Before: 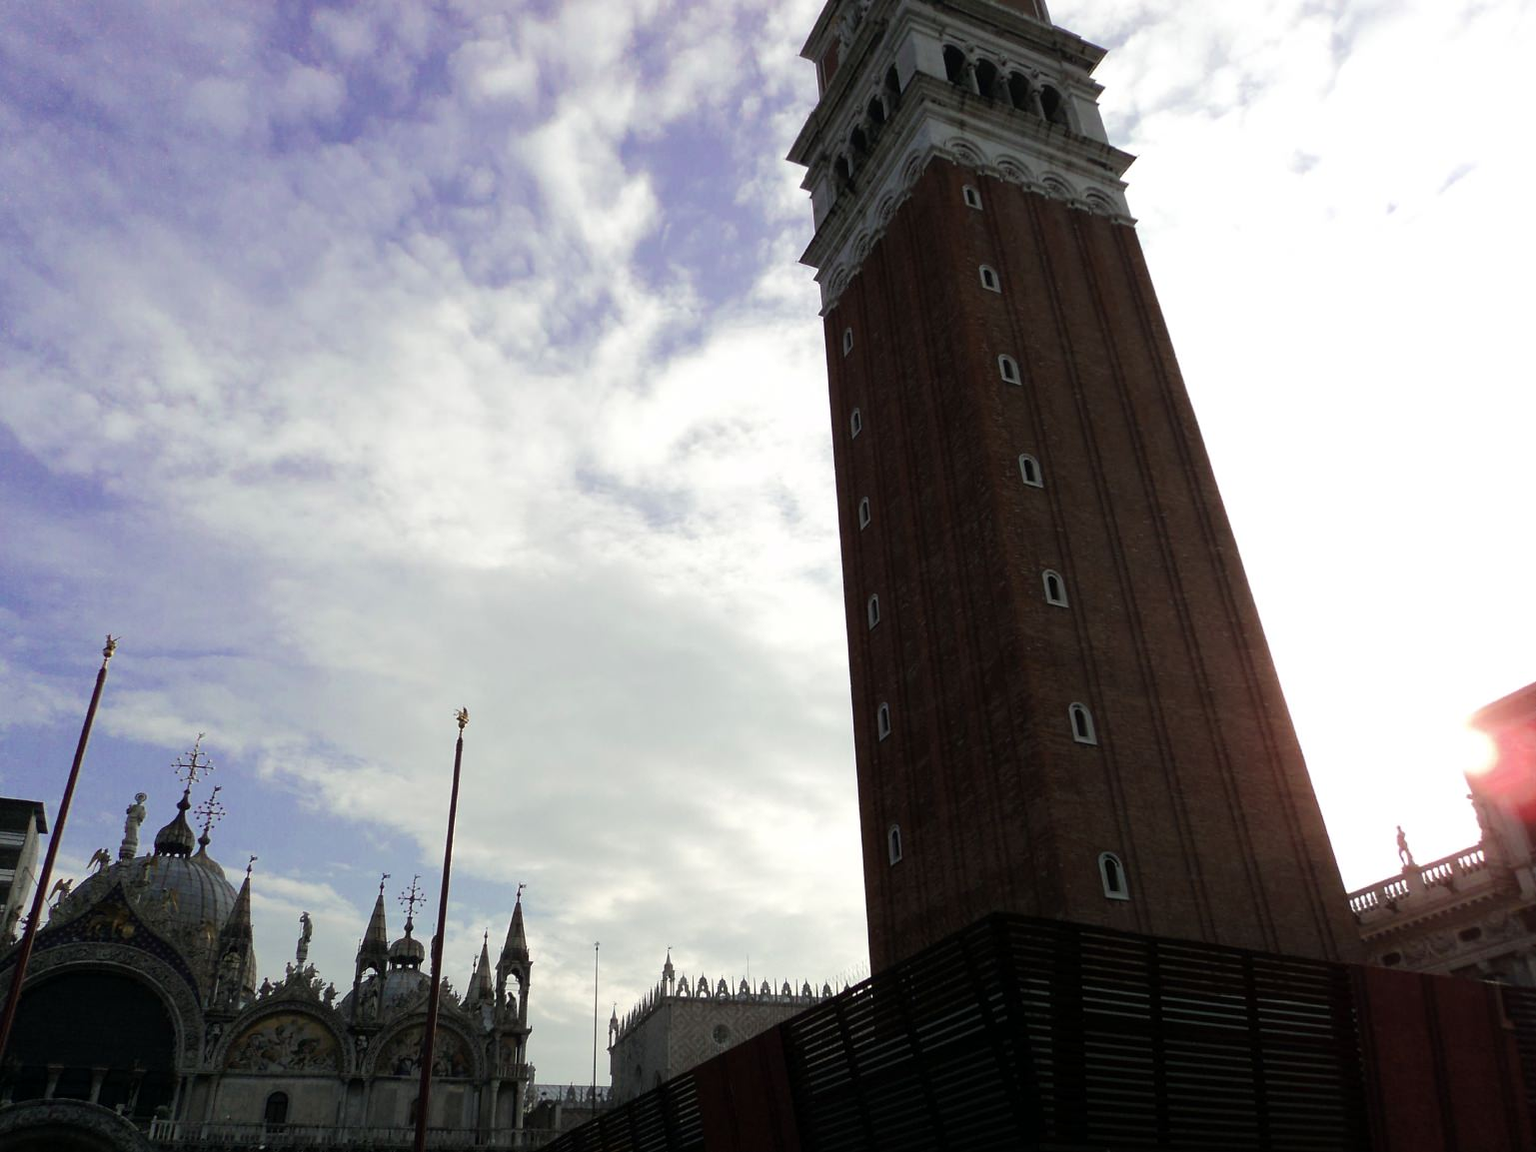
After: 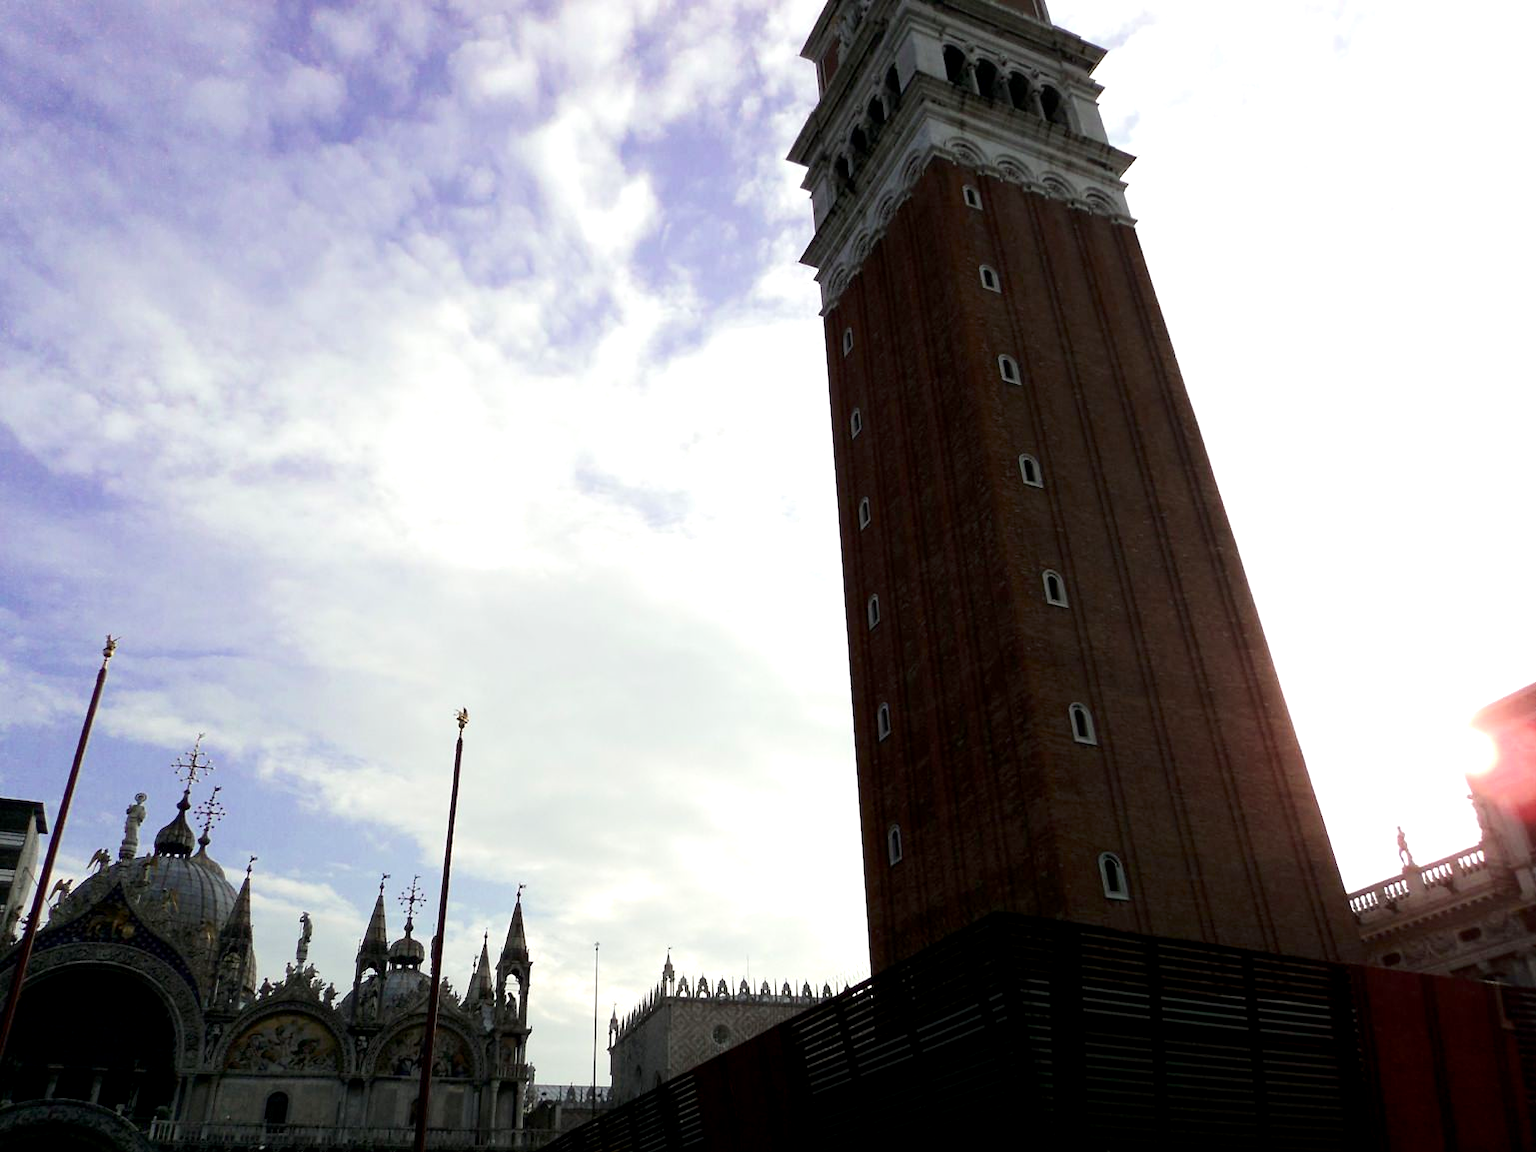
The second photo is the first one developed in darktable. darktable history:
exposure: black level correction 0.003, exposure 0.383 EV, compensate highlight preservation false
shadows and highlights: shadows -30.05, highlights 30.48
